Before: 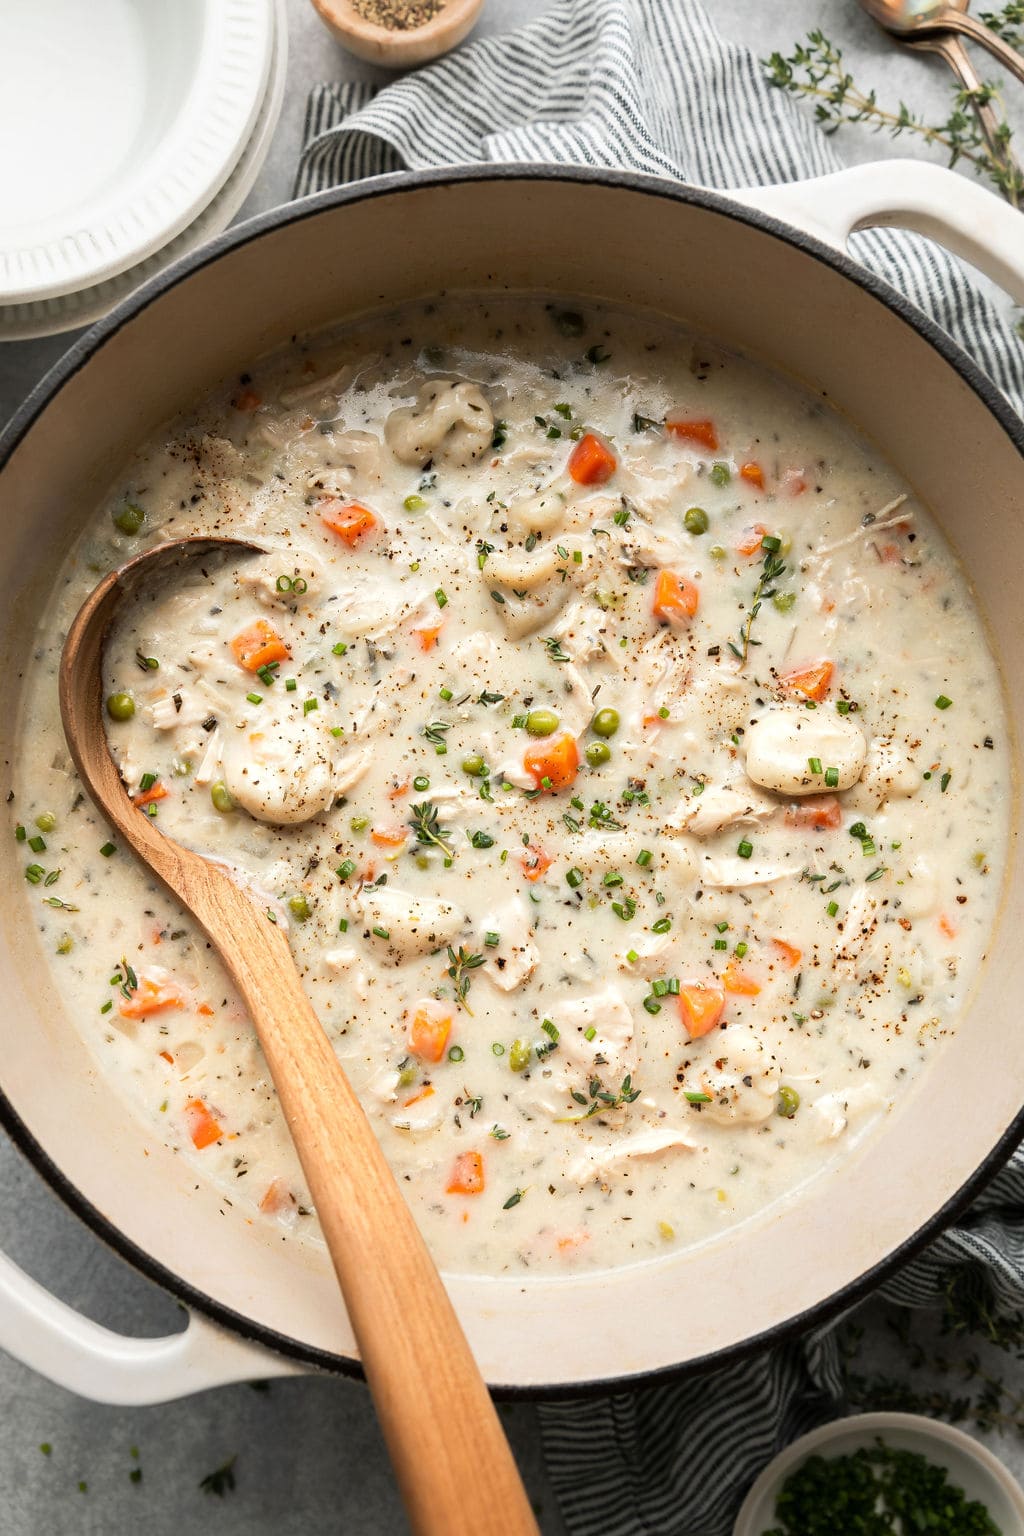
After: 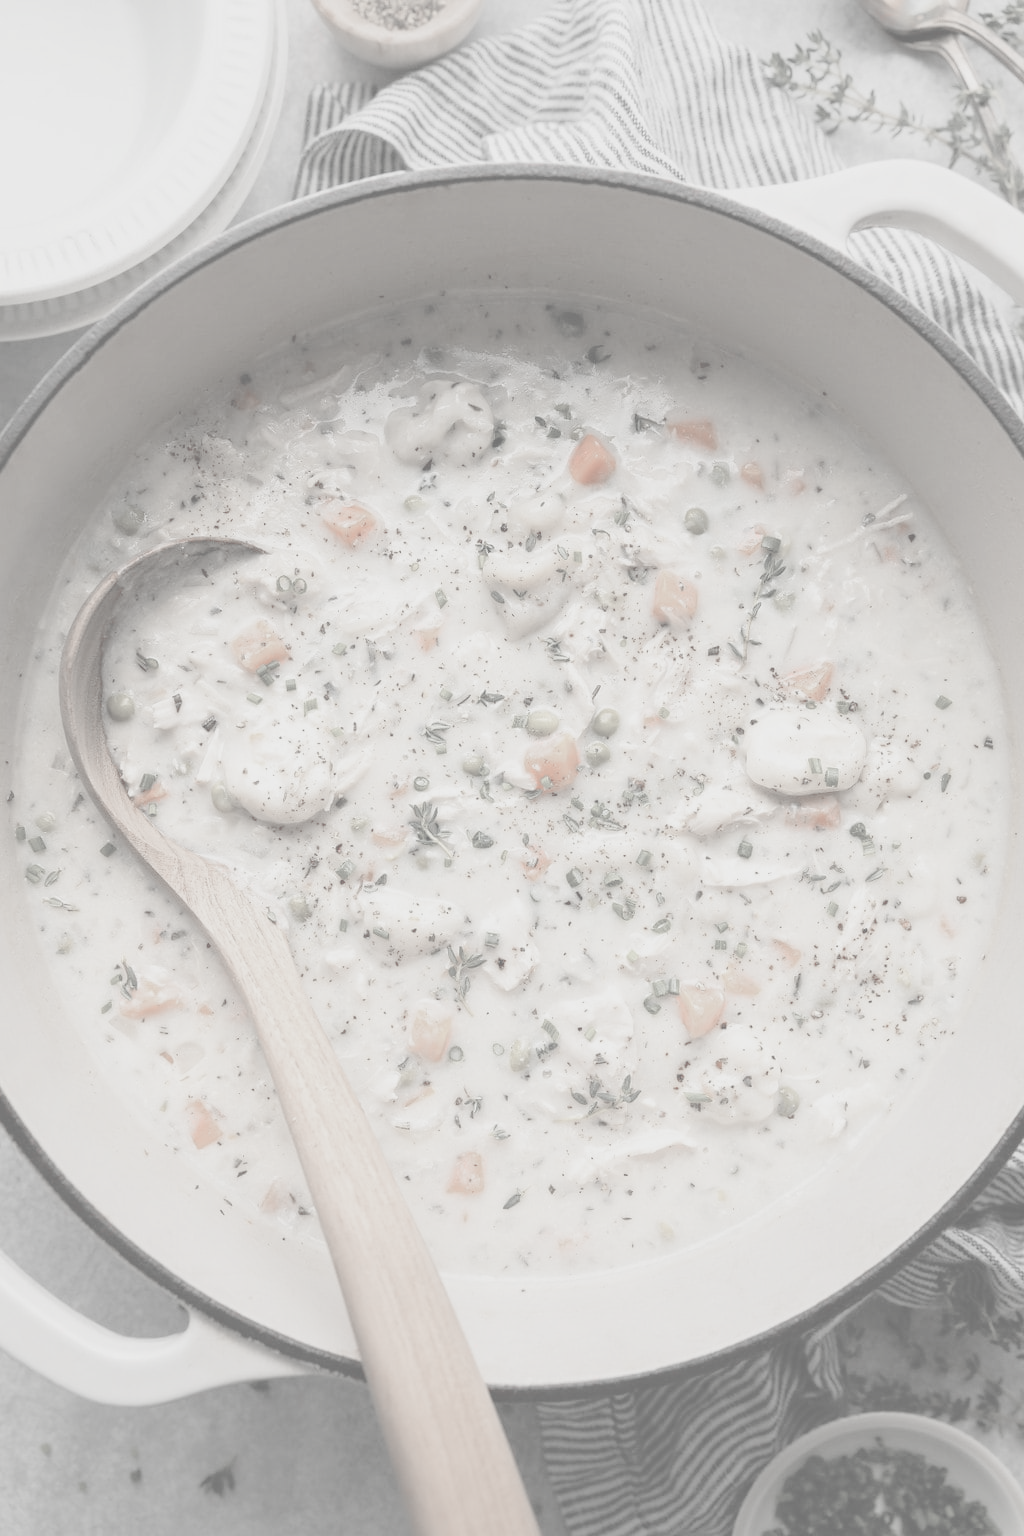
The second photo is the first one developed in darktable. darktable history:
color zones: curves: ch1 [(0, 0.831) (0.08, 0.771) (0.157, 0.268) (0.241, 0.207) (0.562, -0.005) (0.714, -0.013) (0.876, 0.01) (1, 0.831)]
contrast brightness saturation: contrast -0.319, brightness 0.754, saturation -0.782
